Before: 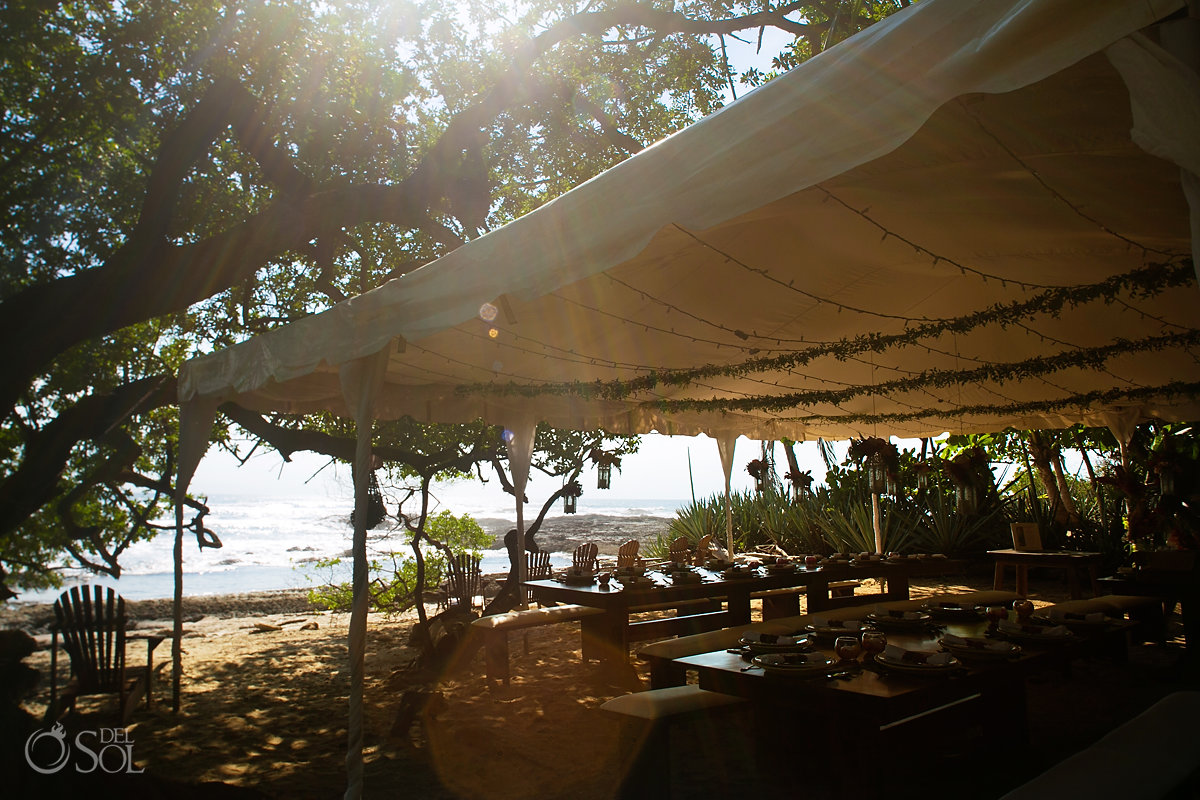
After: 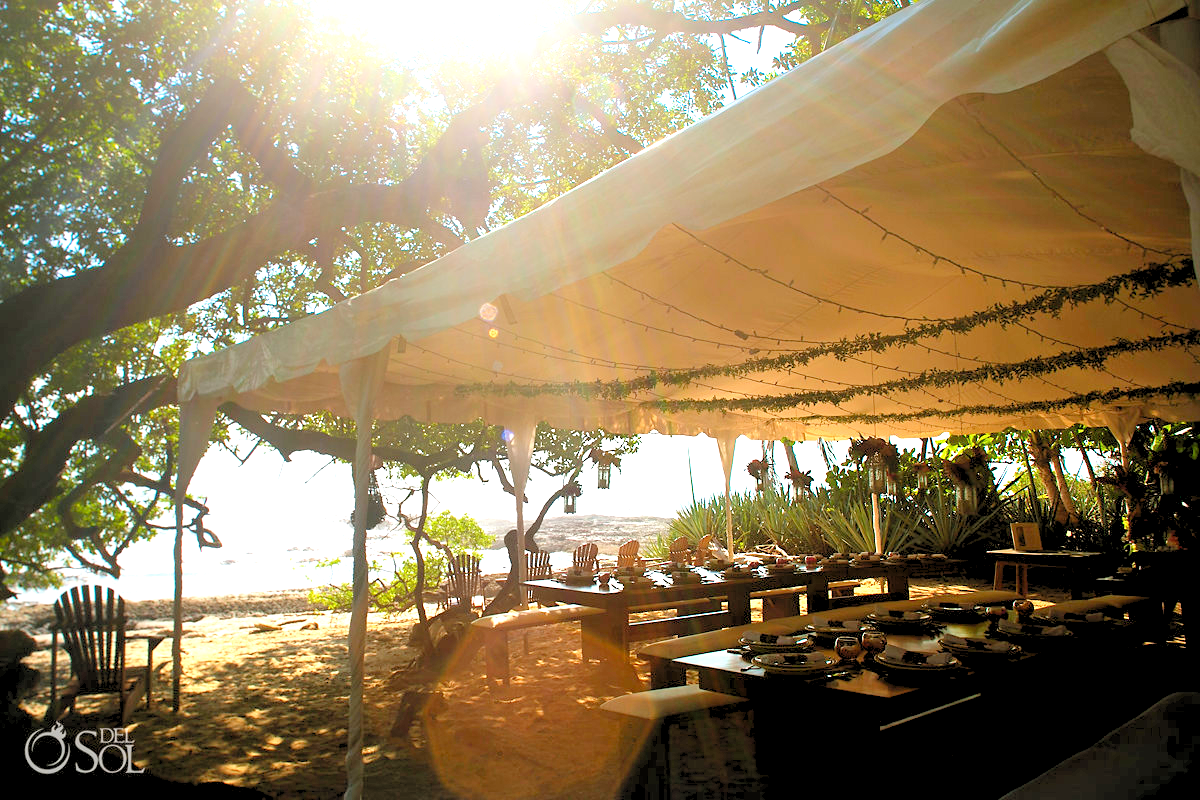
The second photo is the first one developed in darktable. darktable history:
levels: levels [0.072, 0.414, 0.976]
exposure: black level correction 0, exposure 1 EV, compensate exposure bias true, compensate highlight preservation false
